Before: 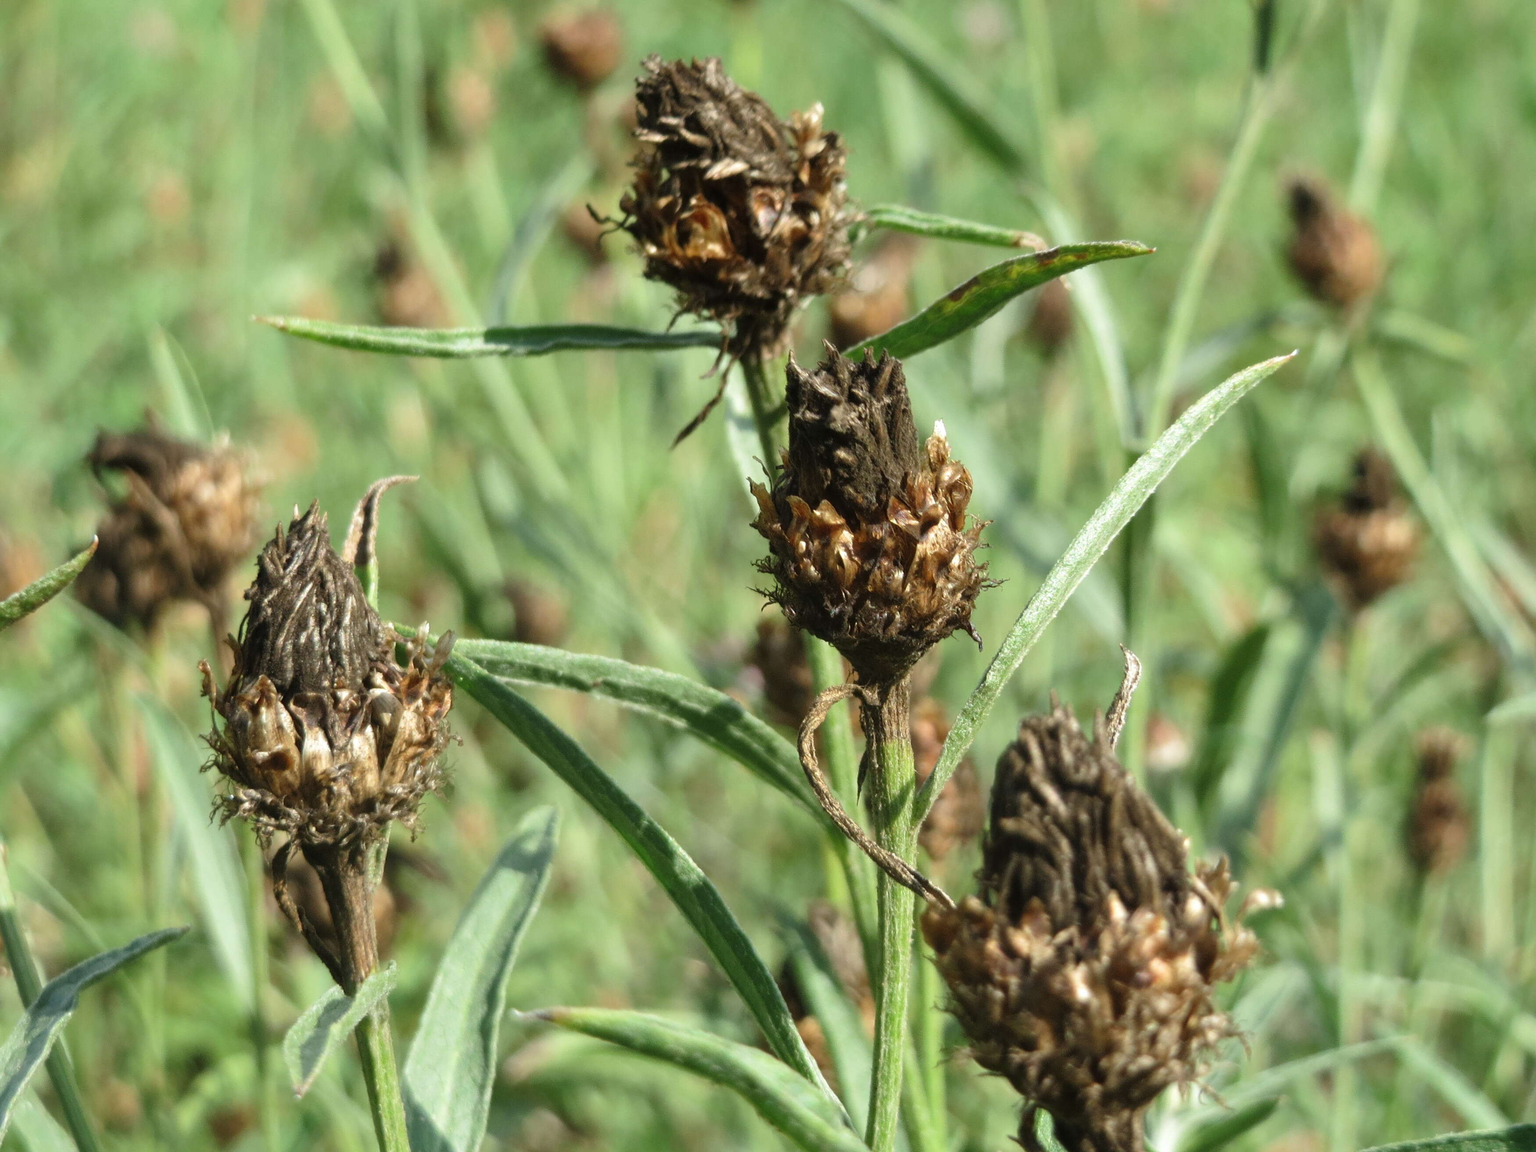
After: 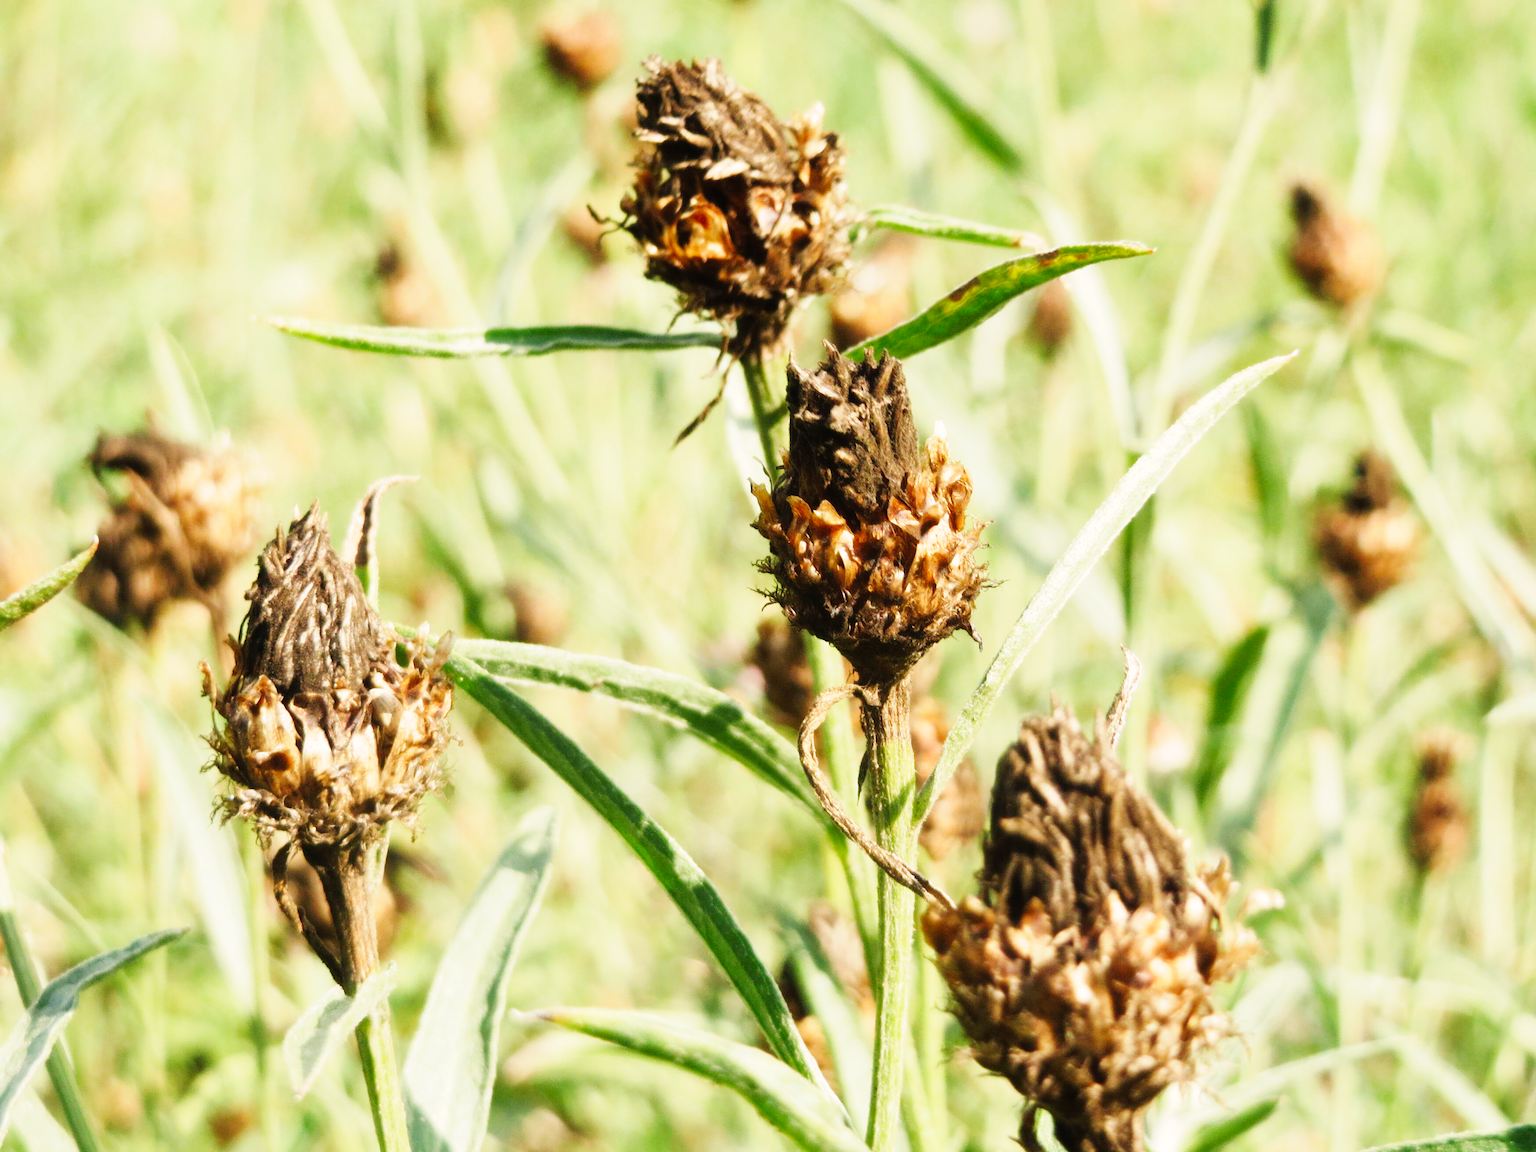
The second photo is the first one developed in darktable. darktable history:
base curve: curves: ch0 [(0, 0) (0, 0.001) (0.001, 0.001) (0.004, 0.002) (0.007, 0.004) (0.015, 0.013) (0.033, 0.045) (0.052, 0.096) (0.075, 0.17) (0.099, 0.241) (0.163, 0.42) (0.219, 0.55) (0.259, 0.616) (0.327, 0.722) (0.365, 0.765) (0.522, 0.873) (0.547, 0.881) (0.689, 0.919) (0.826, 0.952) (1, 1)], preserve colors none
contrast equalizer: octaves 7, y [[0.502, 0.505, 0.512, 0.529, 0.564, 0.588], [0.5 ×6], [0.502, 0.505, 0.512, 0.529, 0.564, 0.588], [0, 0.001, 0.001, 0.004, 0.008, 0.011], [0, 0.001, 0.001, 0.004, 0.008, 0.011]], mix -1
white balance: red 1.127, blue 0.943
